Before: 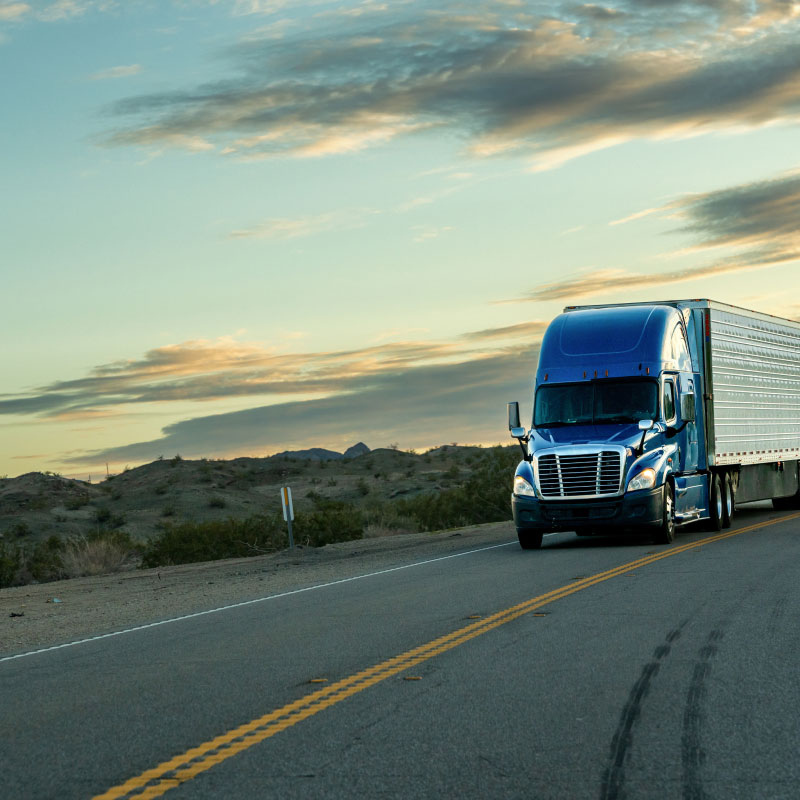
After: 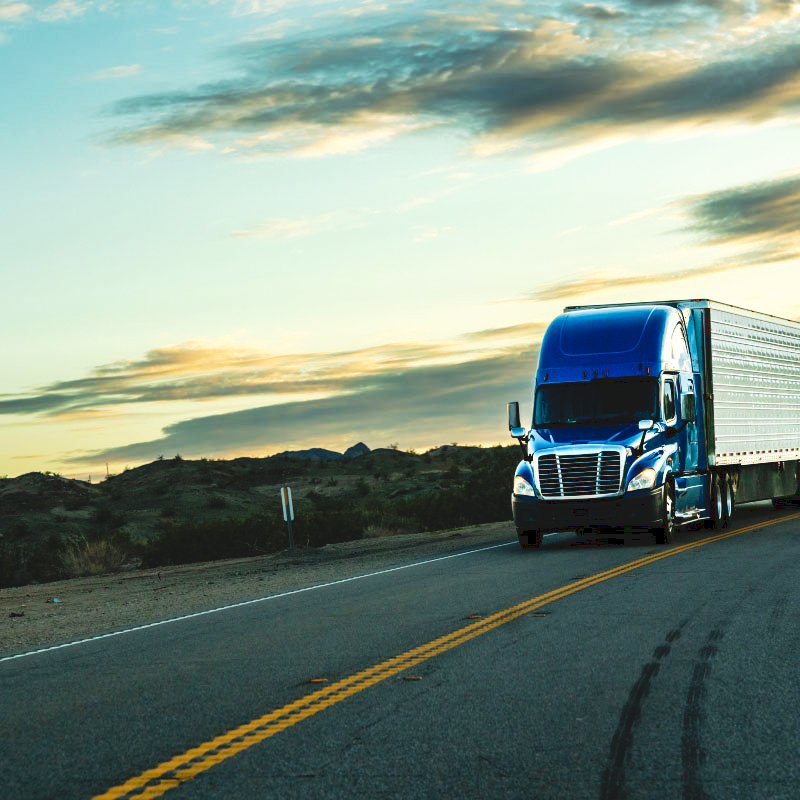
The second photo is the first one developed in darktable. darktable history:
tone curve: curves: ch0 [(0, 0) (0.003, 0.082) (0.011, 0.082) (0.025, 0.088) (0.044, 0.088) (0.069, 0.093) (0.1, 0.101) (0.136, 0.109) (0.177, 0.129) (0.224, 0.155) (0.277, 0.214) (0.335, 0.289) (0.399, 0.378) (0.468, 0.476) (0.543, 0.589) (0.623, 0.713) (0.709, 0.826) (0.801, 0.908) (0.898, 0.98) (1, 1)], preserve colors none
contrast brightness saturation: contrast 0.05
color correction: highlights a* -0.137, highlights b* 0.137
